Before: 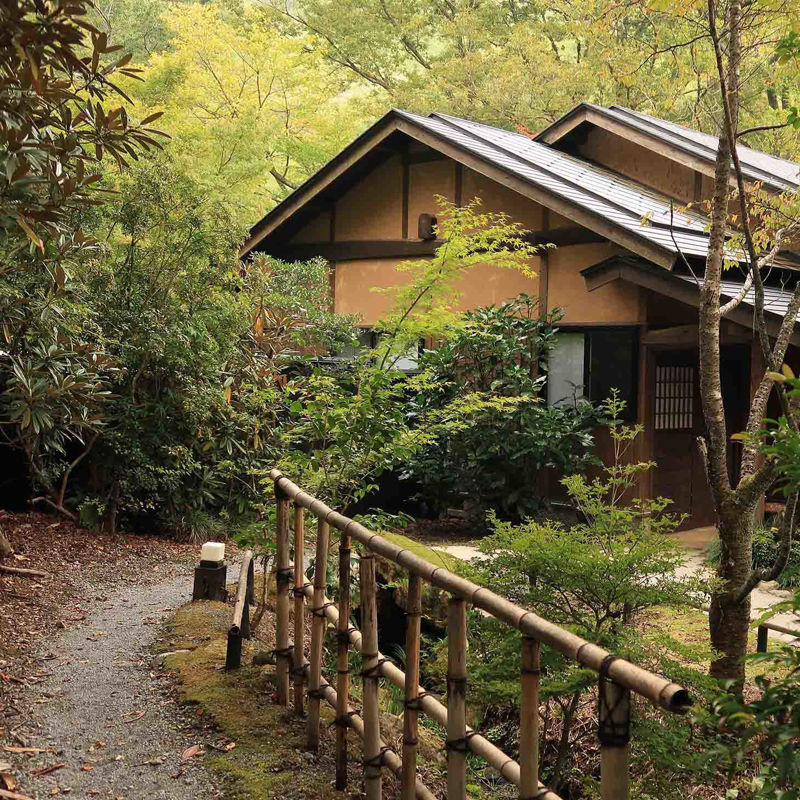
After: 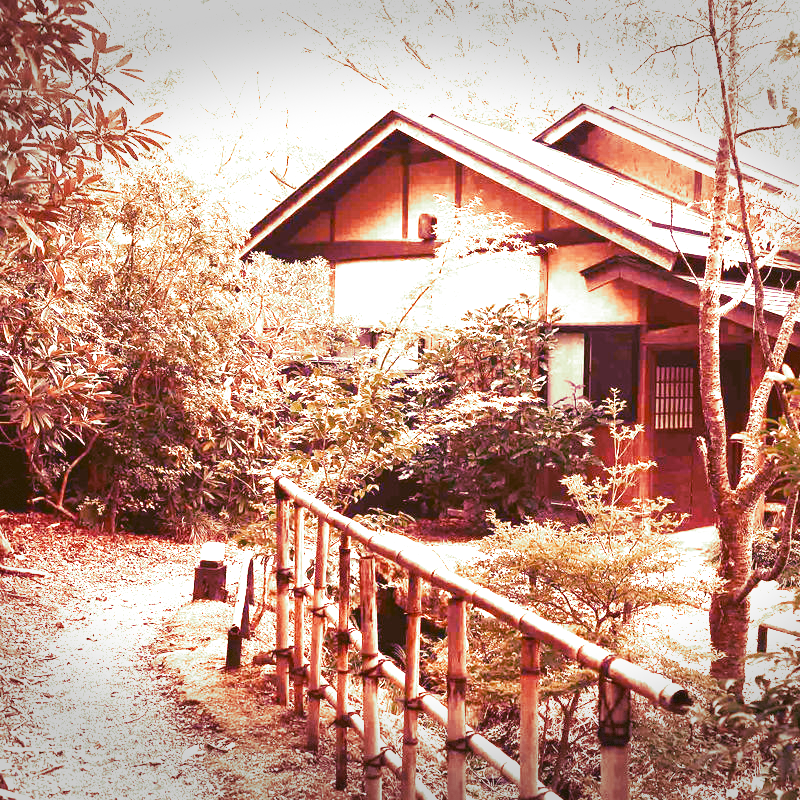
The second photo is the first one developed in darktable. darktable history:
local contrast: mode bilateral grid, contrast 100, coarseness 100, detail 91%, midtone range 0.2
color balance: lift [1.004, 1.002, 1.002, 0.998], gamma [1, 1.007, 1.002, 0.993], gain [1, 0.977, 1.013, 1.023], contrast -3.64%
color zones: curves: ch0 [(0, 0.5) (0.143, 0.5) (0.286, 0.5) (0.429, 0.5) (0.571, 0.5) (0.714, 0.476) (0.857, 0.5) (1, 0.5)]; ch2 [(0, 0.5) (0.143, 0.5) (0.286, 0.5) (0.429, 0.5) (0.571, 0.5) (0.714, 0.487) (0.857, 0.5) (1, 0.5)]
split-toning: shadows › hue 290.82°, shadows › saturation 0.34, highlights › saturation 0.38, balance 0, compress 50%
vignetting: fall-off start 100%, brightness -0.406, saturation -0.3, width/height ratio 1.324, dithering 8-bit output, unbound false
tone curve: curves: ch0 [(0, 0.047) (0.199, 0.263) (0.47, 0.555) (0.805, 0.839) (1, 0.962)], color space Lab, linked channels, preserve colors none
levels: levels [0, 0.474, 0.947]
white balance: red 2.405, blue 1.709
